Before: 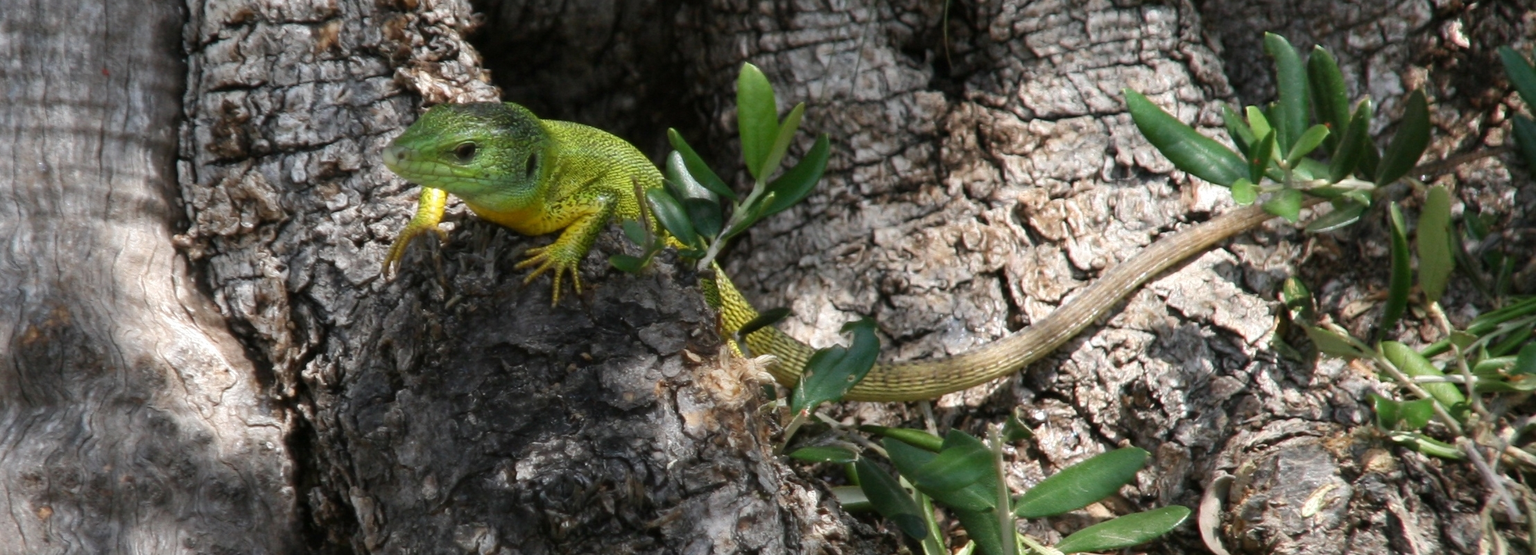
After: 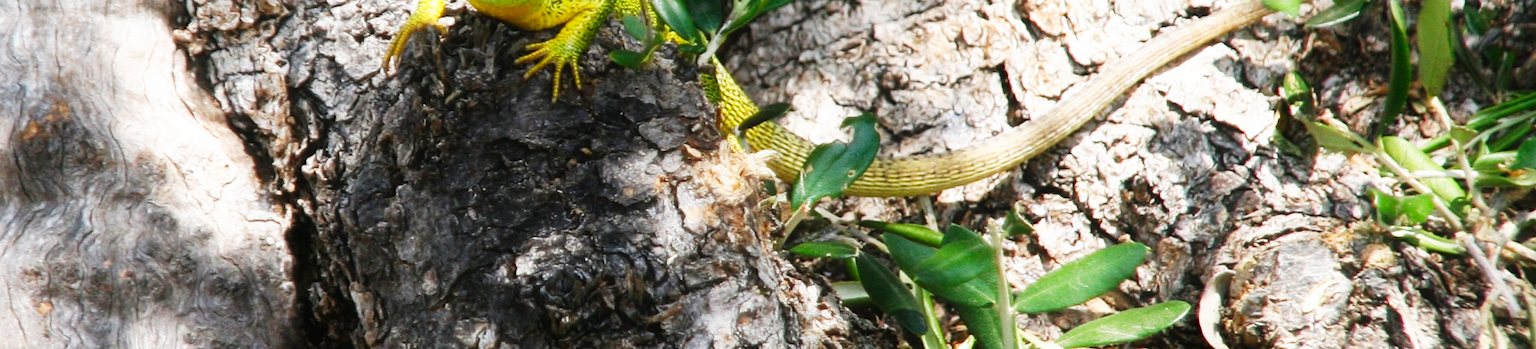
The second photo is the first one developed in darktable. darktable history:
contrast equalizer: octaves 7, y [[0.5, 0.496, 0.435, 0.435, 0.496, 0.5], [0.5 ×6], [0.5 ×6], [0 ×6], [0 ×6]]
crop and rotate: top 36.982%
base curve: curves: ch0 [(0, 0) (0.007, 0.004) (0.027, 0.03) (0.046, 0.07) (0.207, 0.54) (0.442, 0.872) (0.673, 0.972) (1, 1)], preserve colors none
